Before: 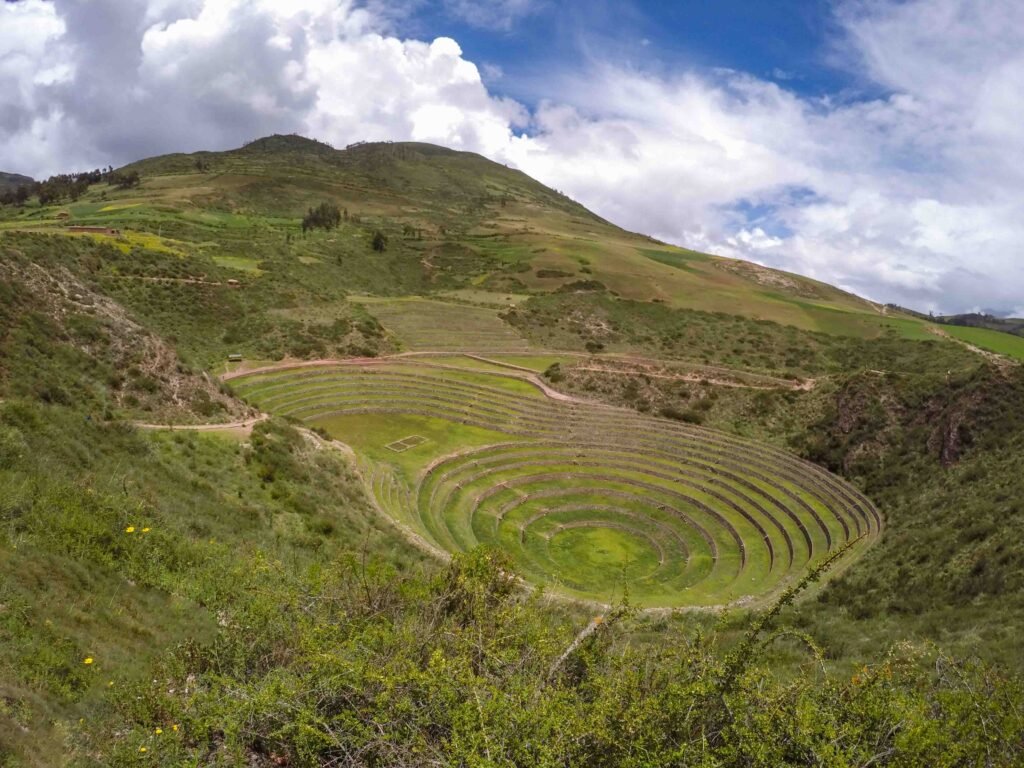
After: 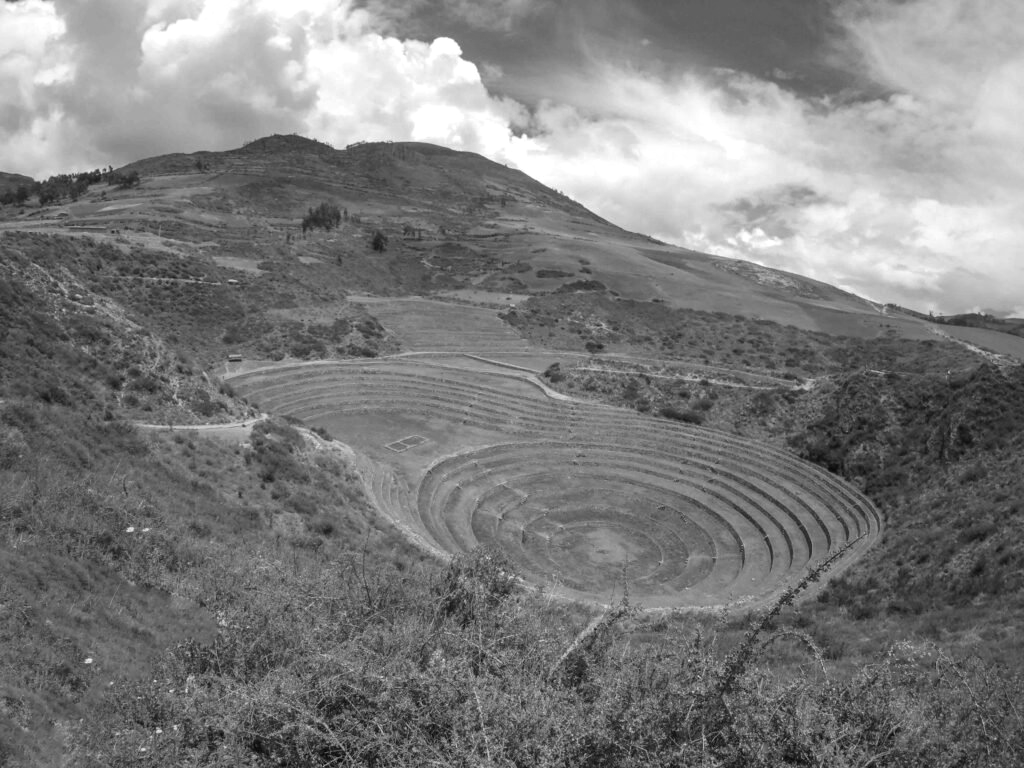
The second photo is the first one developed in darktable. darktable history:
monochrome: on, module defaults
white balance: red 1.127, blue 0.943
